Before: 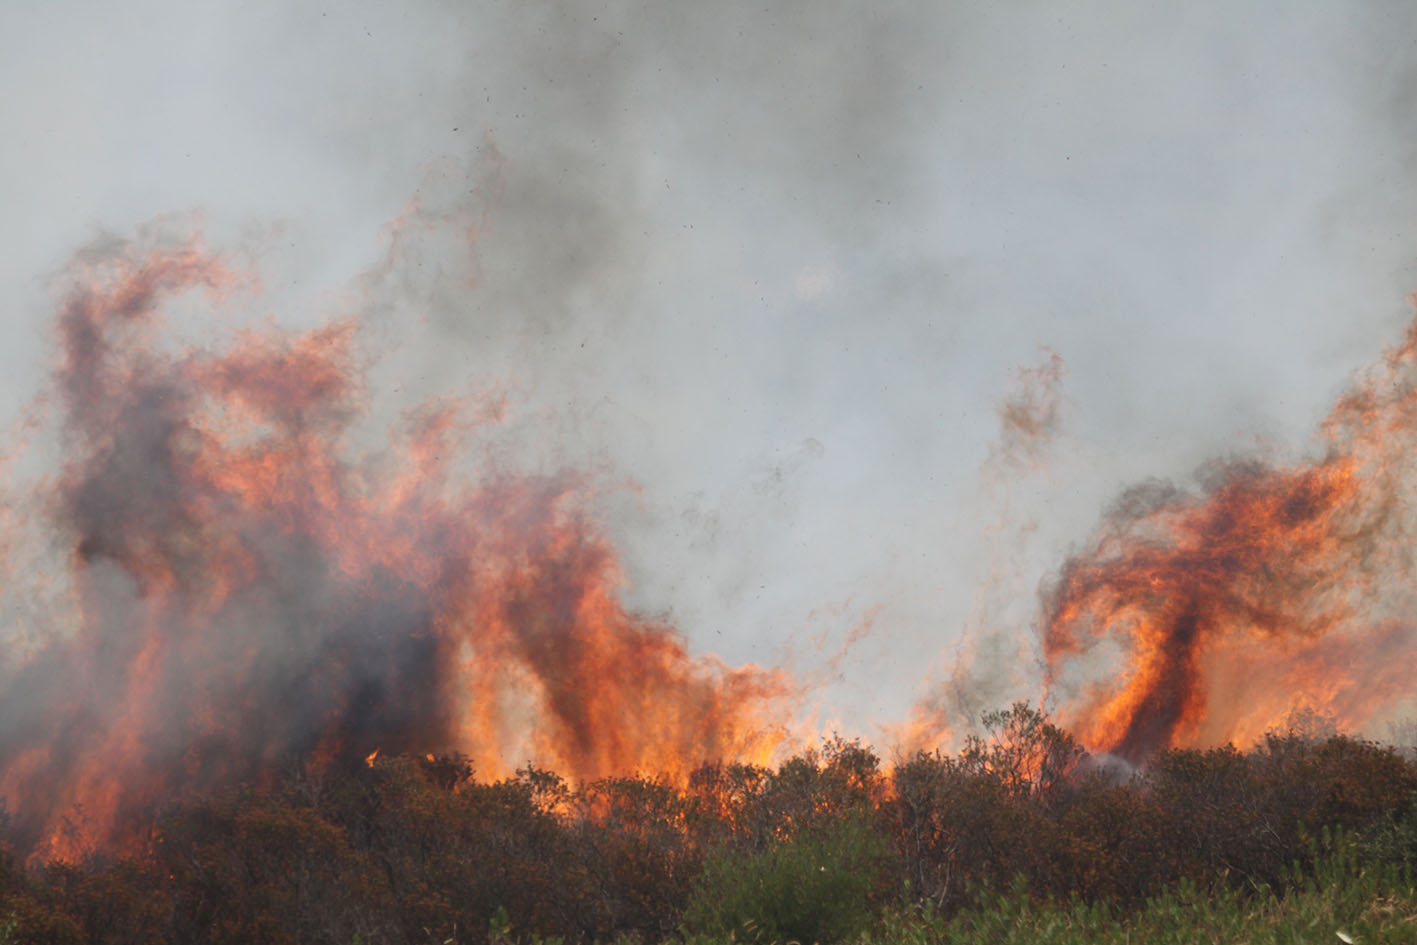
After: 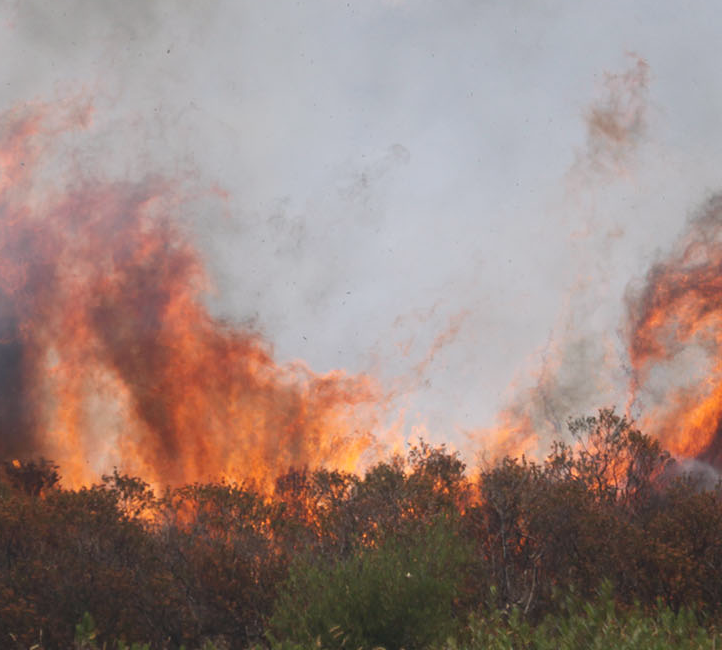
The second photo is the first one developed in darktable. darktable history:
white balance: red 1.009, blue 1.027
crop and rotate: left 29.237%, top 31.152%, right 19.807%
